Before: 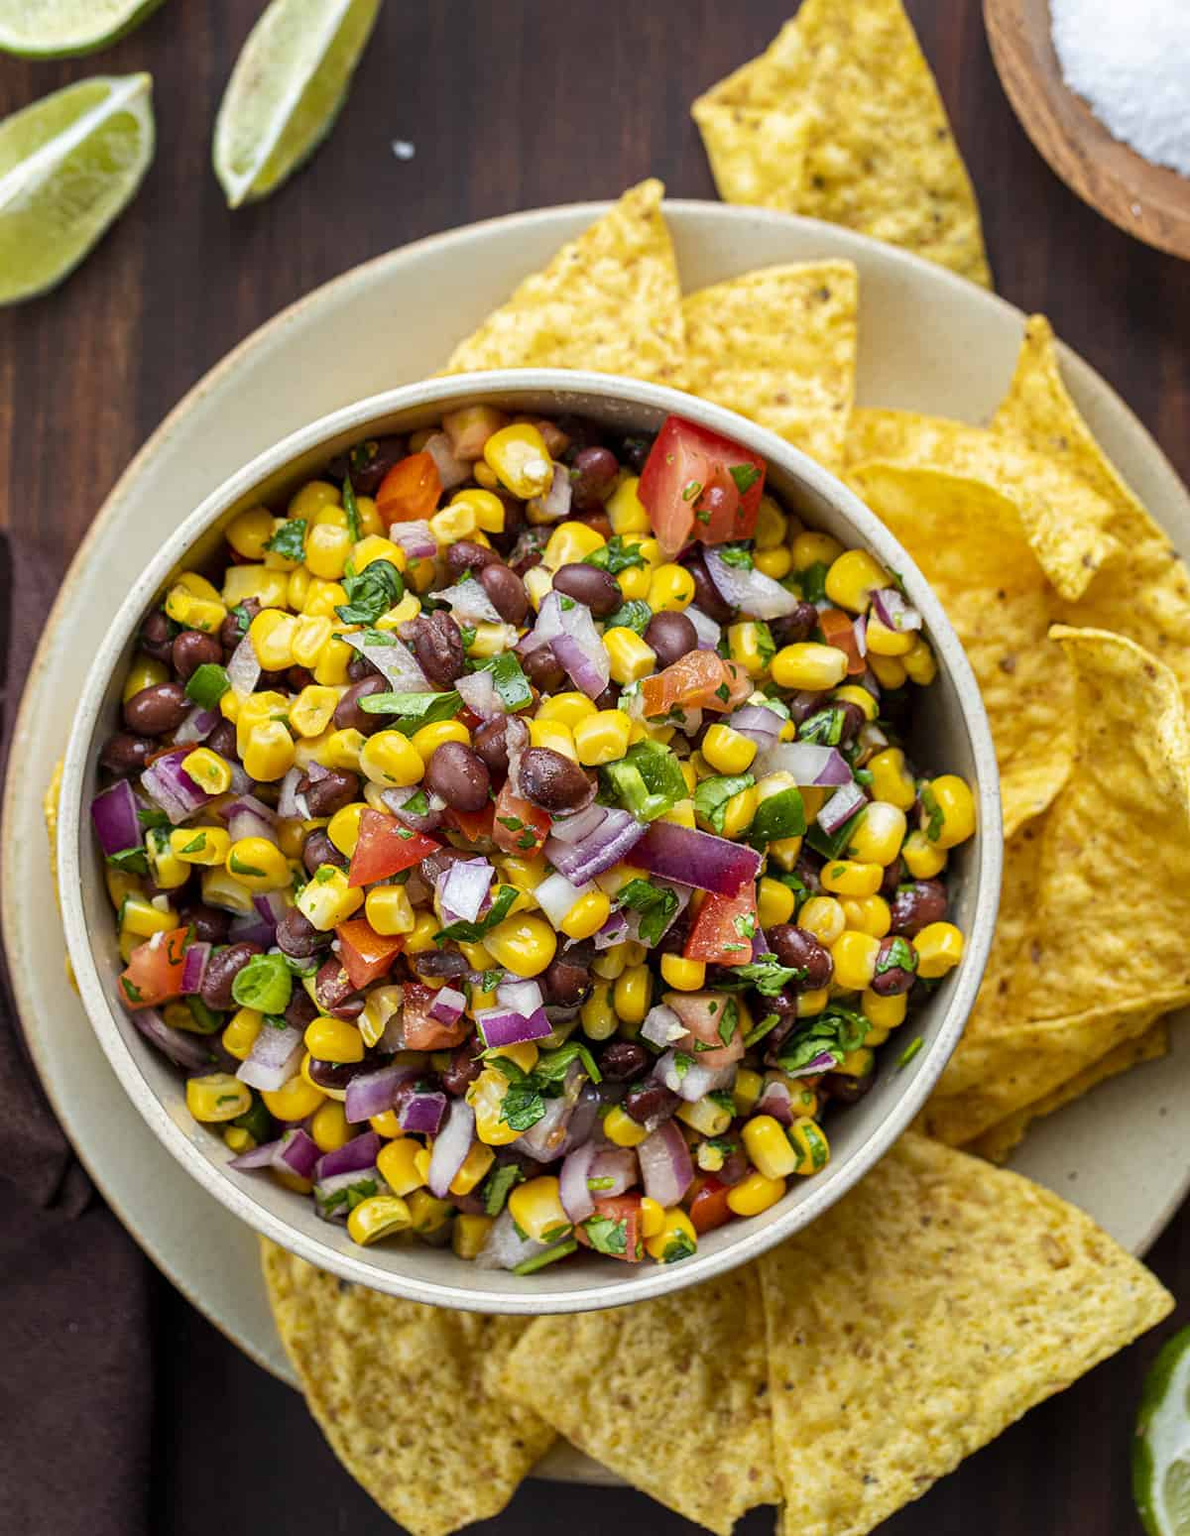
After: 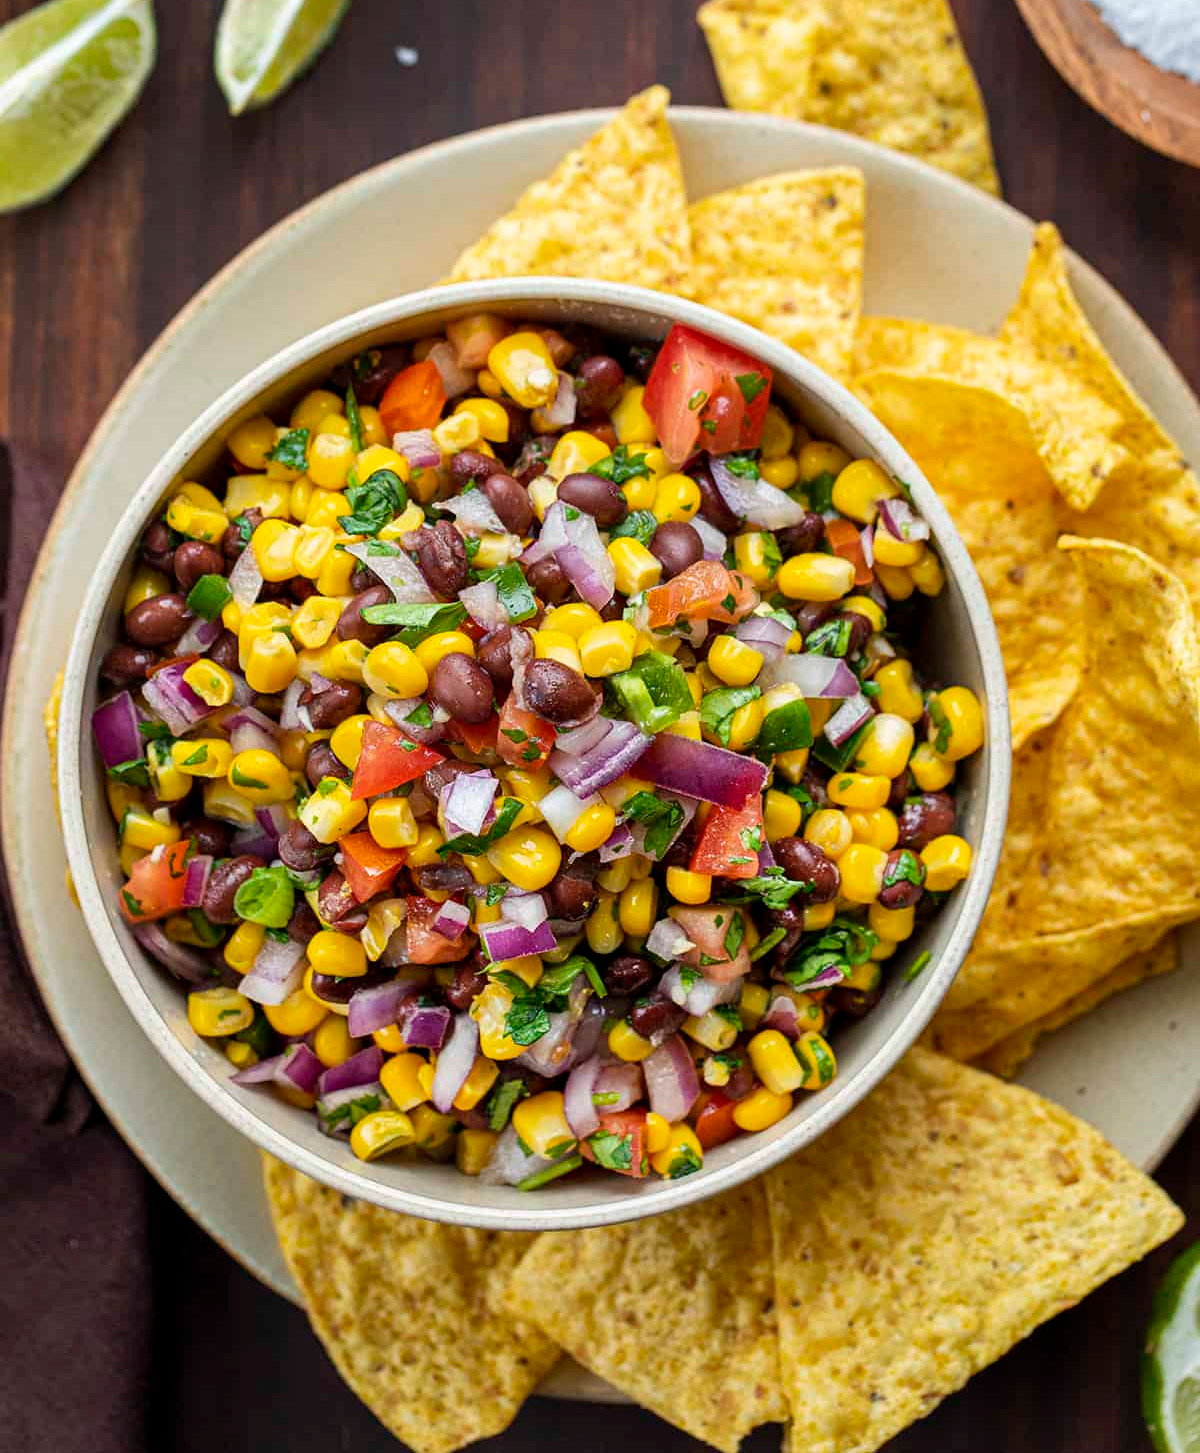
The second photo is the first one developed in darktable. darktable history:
crop and rotate: top 6.187%
